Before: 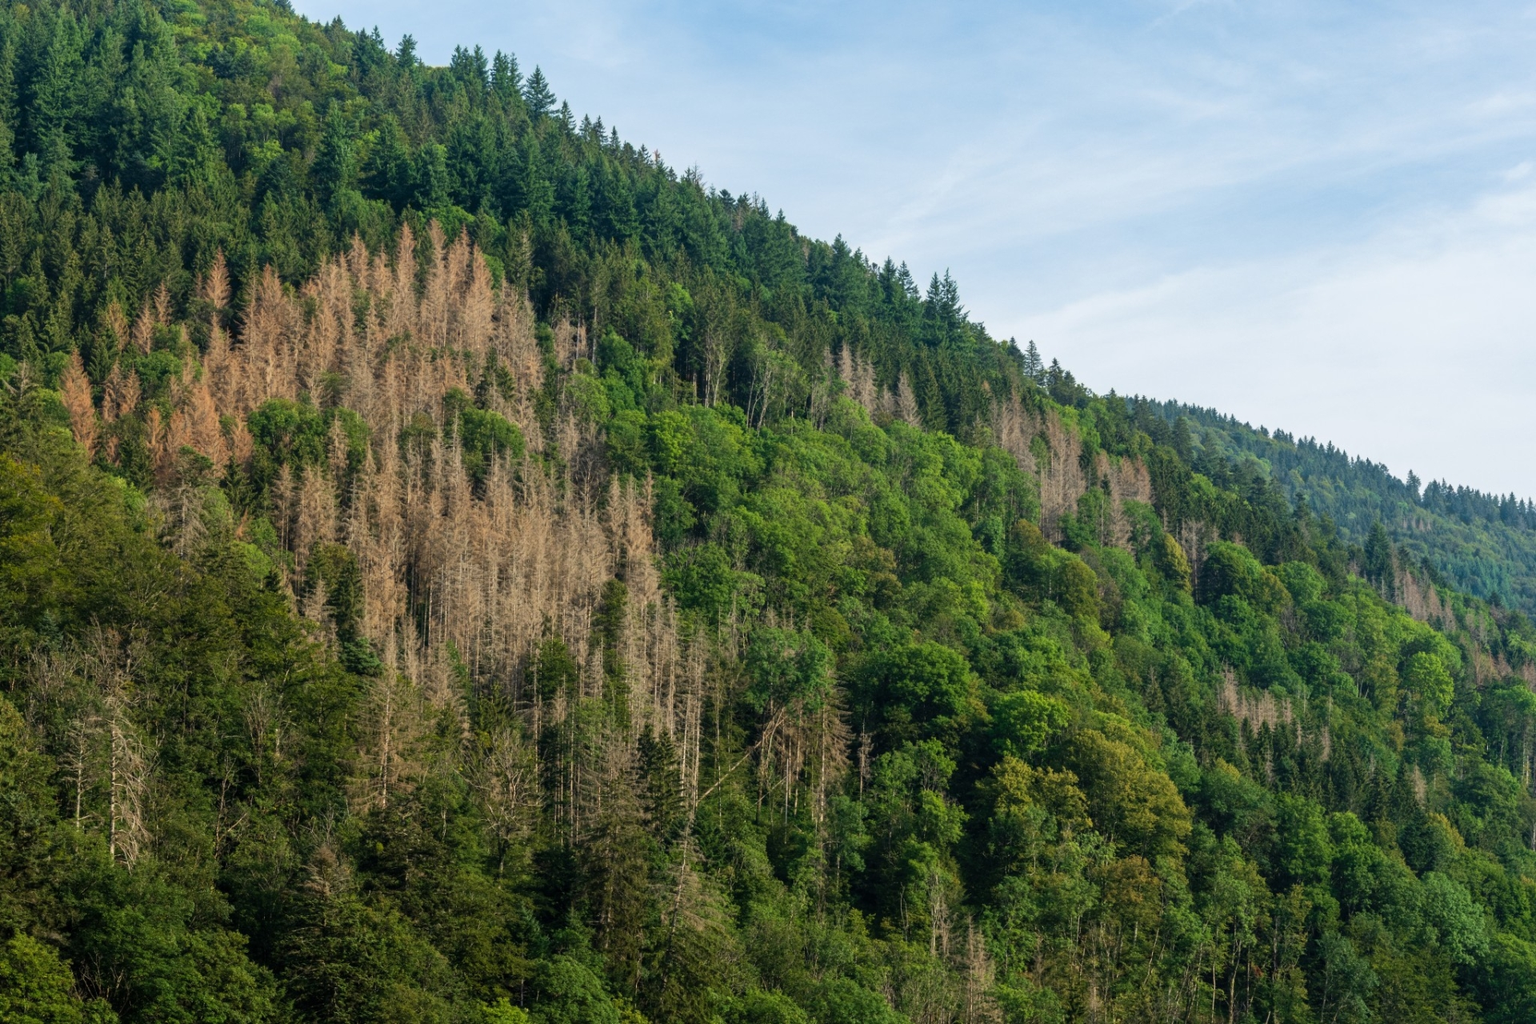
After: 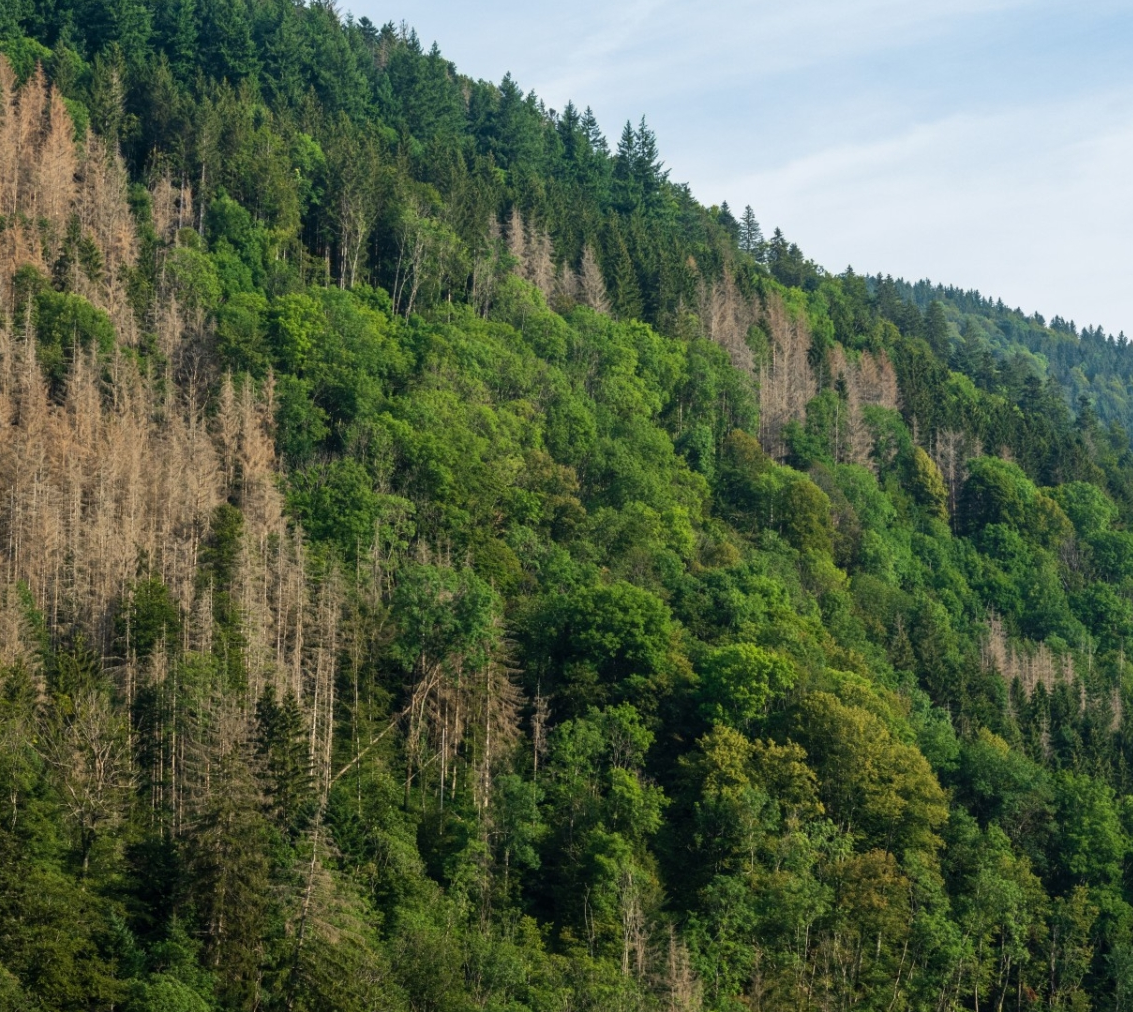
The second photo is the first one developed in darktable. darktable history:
crop and rotate: left 28.201%, top 17.251%, right 12.758%, bottom 3.624%
